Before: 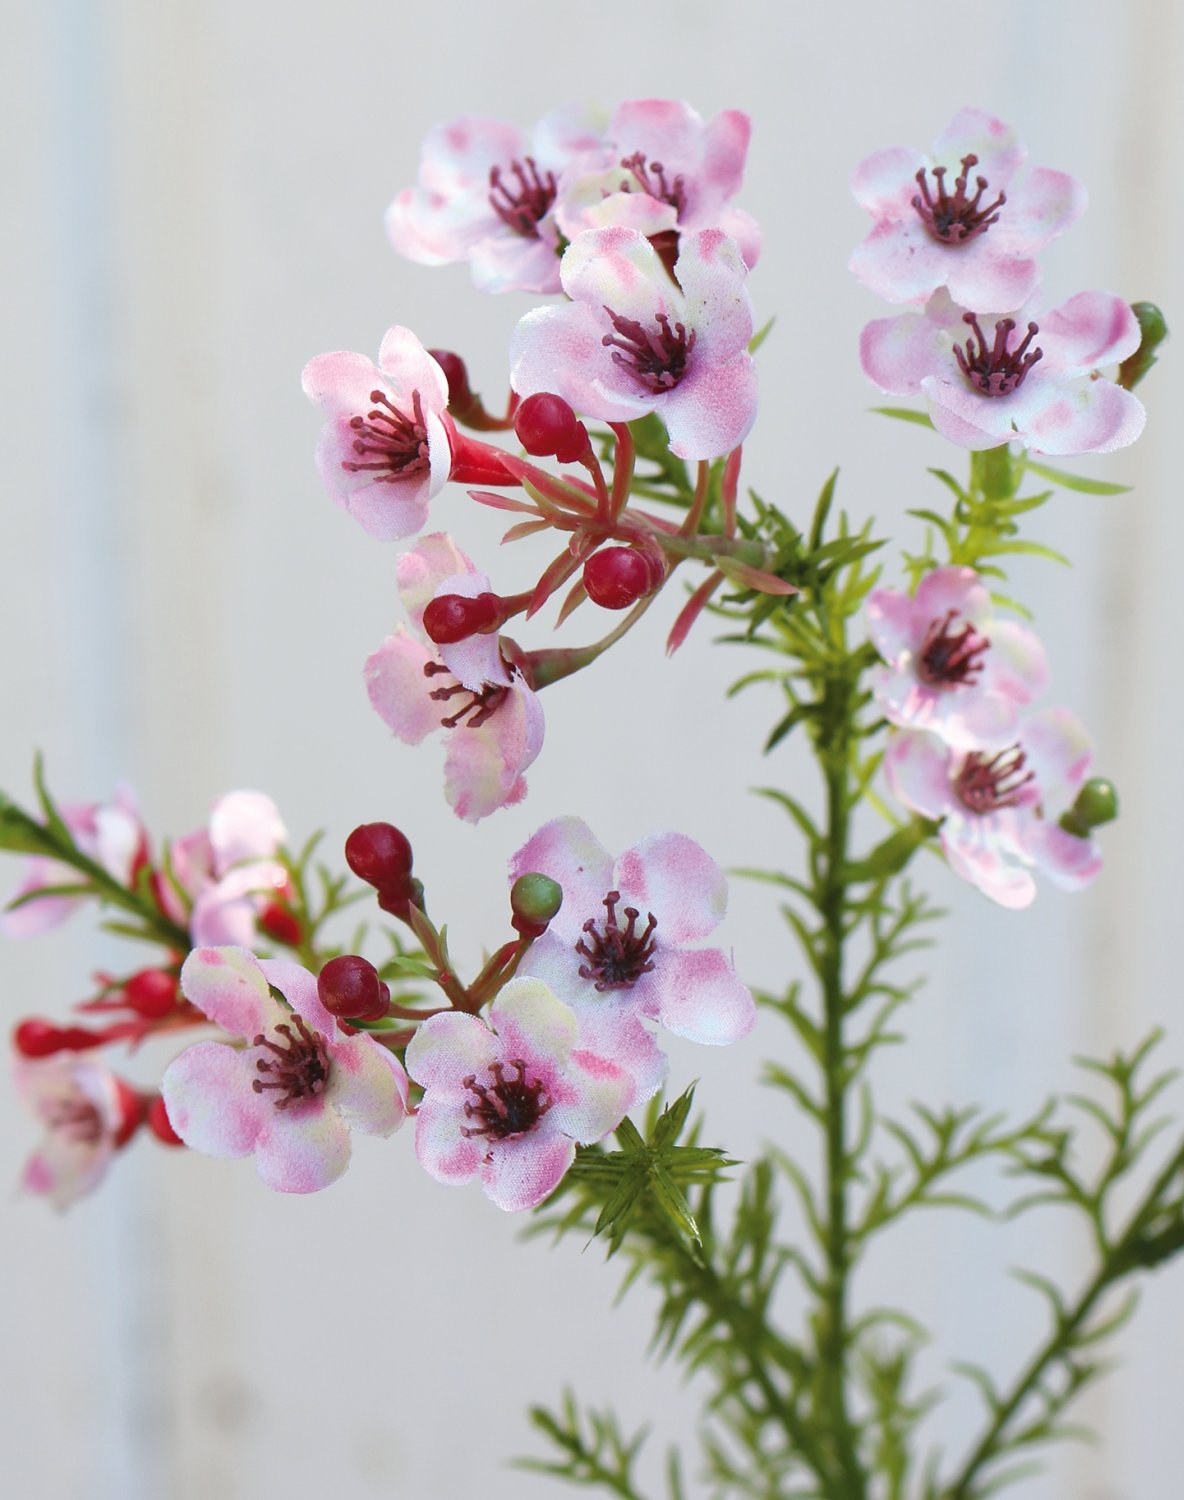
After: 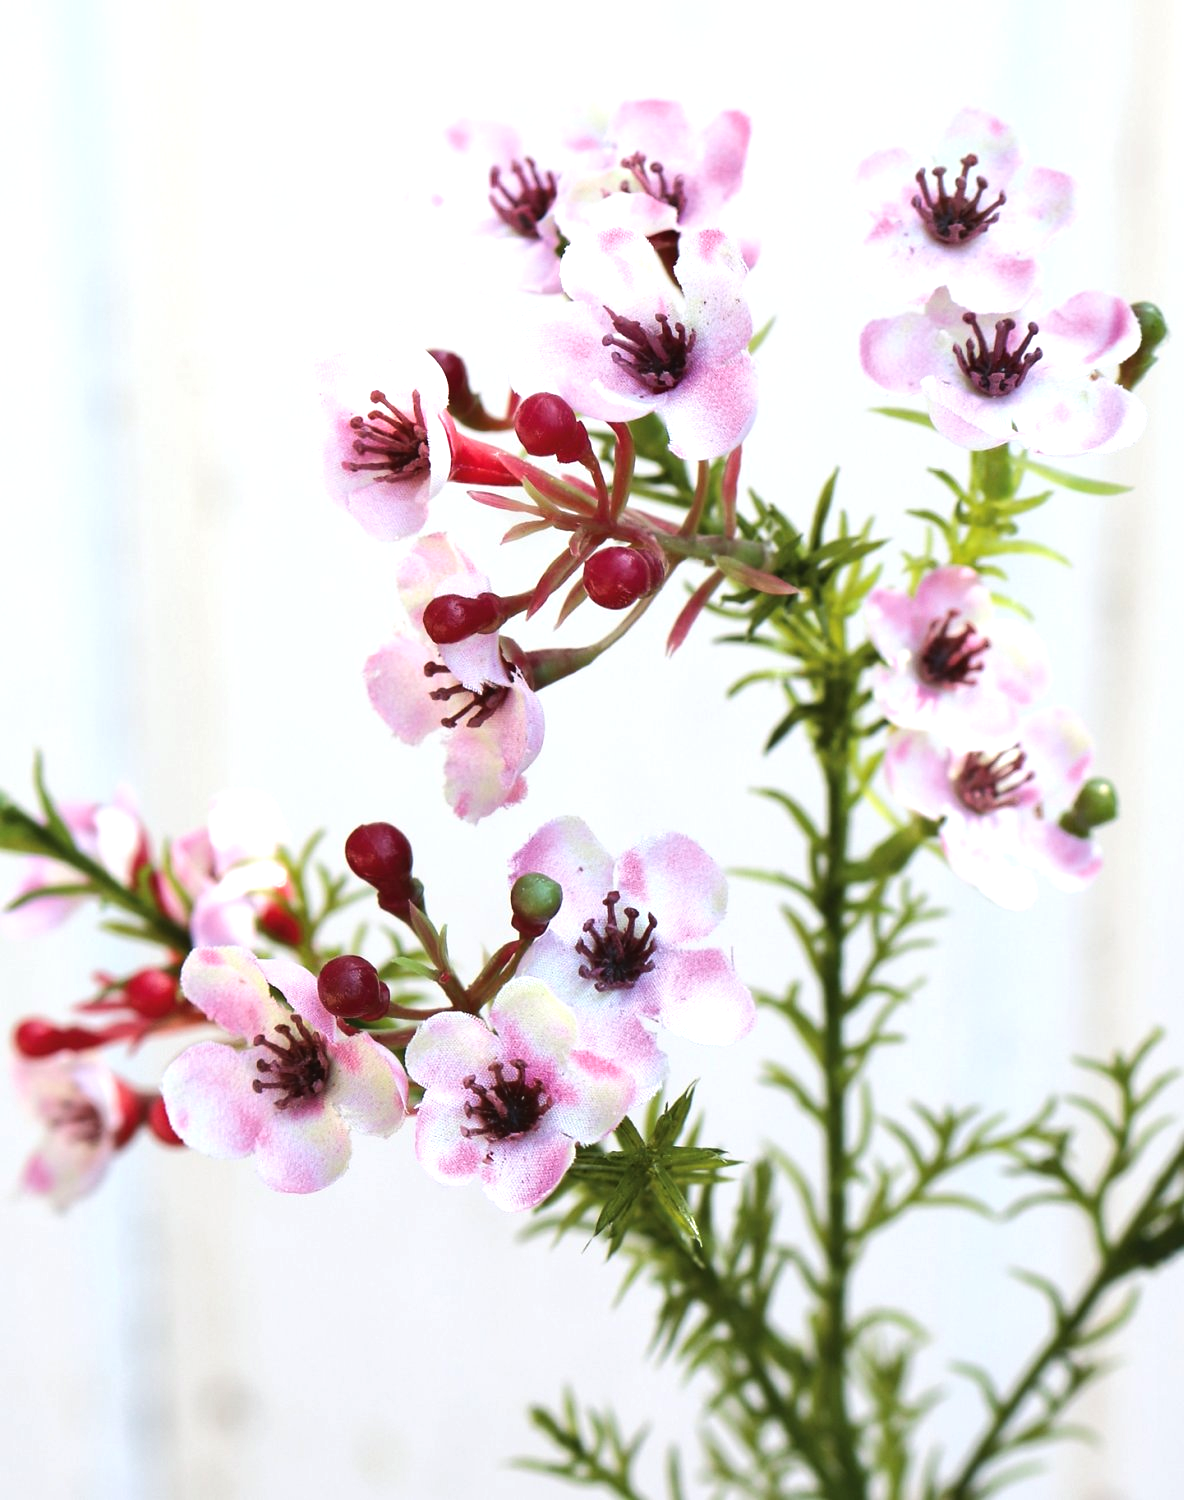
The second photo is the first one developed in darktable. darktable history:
tone equalizer: -8 EV -0.724 EV, -7 EV -0.703 EV, -6 EV -0.624 EV, -5 EV -0.372 EV, -3 EV 0.401 EV, -2 EV 0.6 EV, -1 EV 0.7 EV, +0 EV 0.761 EV, edges refinement/feathering 500, mask exposure compensation -1.57 EV, preserve details no
